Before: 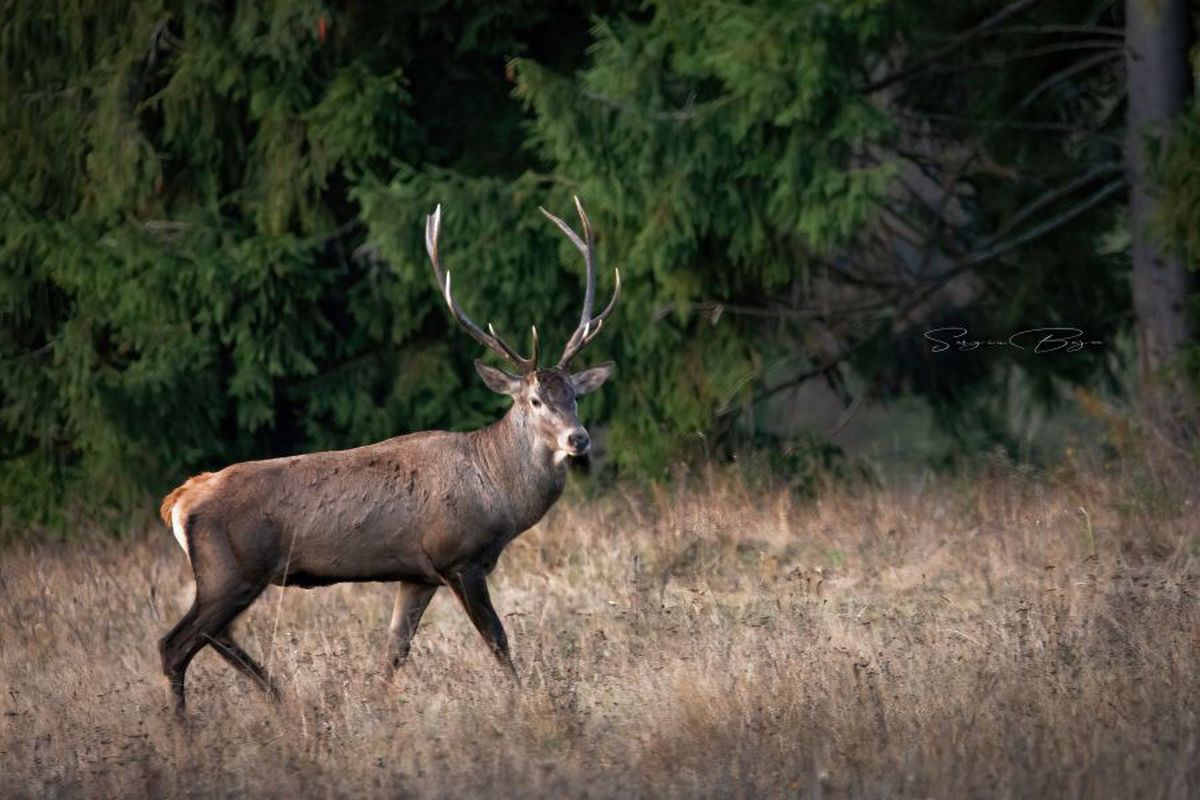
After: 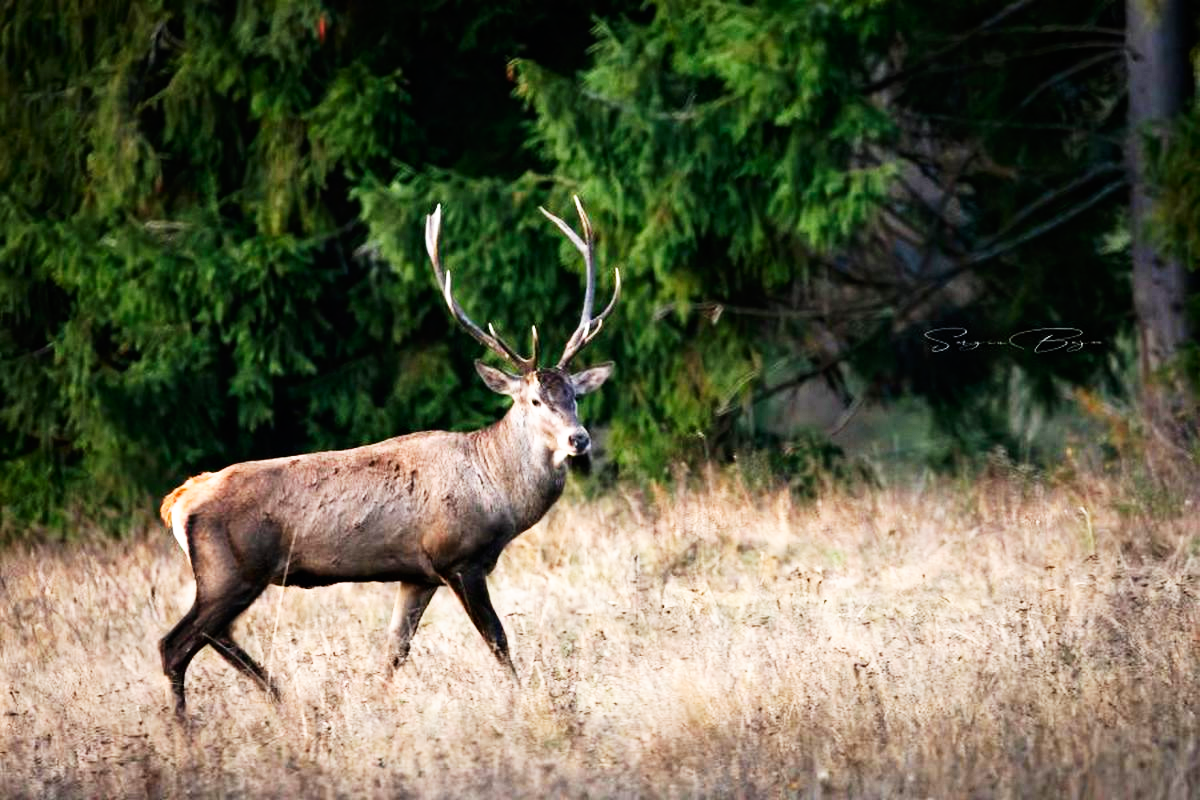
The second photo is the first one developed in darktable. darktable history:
base curve: curves: ch0 [(0, 0) (0.007, 0.004) (0.027, 0.03) (0.046, 0.07) (0.207, 0.54) (0.442, 0.872) (0.673, 0.972) (1, 1)], preserve colors none
shadows and highlights: shadows -28.86, highlights 30.01
